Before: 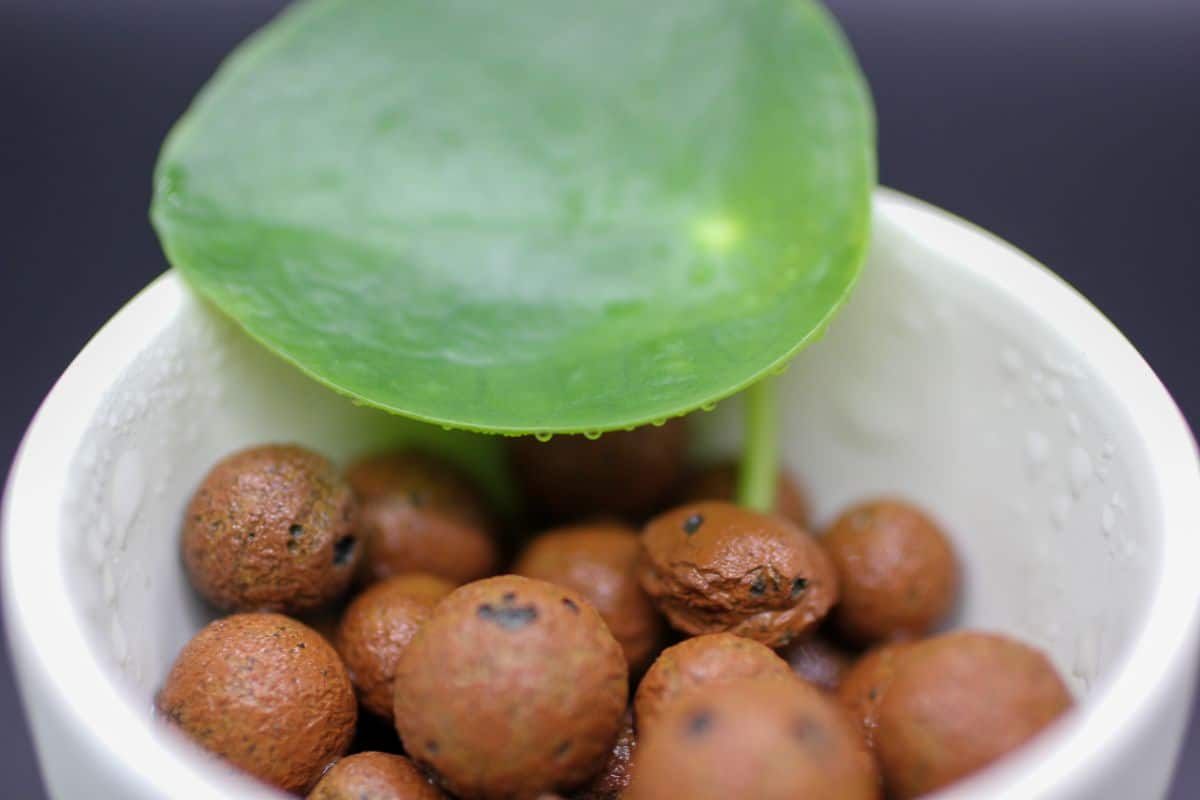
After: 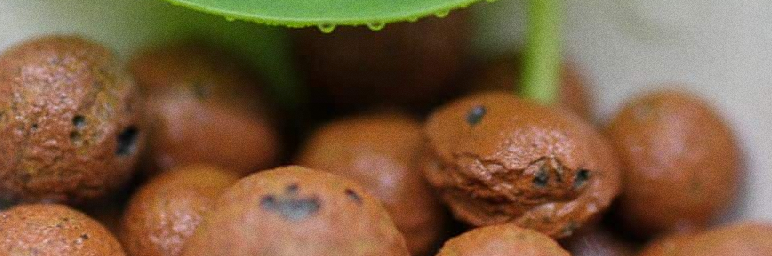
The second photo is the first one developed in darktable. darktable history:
shadows and highlights: shadows 43.71, white point adjustment -1.46, soften with gaussian
grain: strength 26%
crop: left 18.091%, top 51.13%, right 17.525%, bottom 16.85%
